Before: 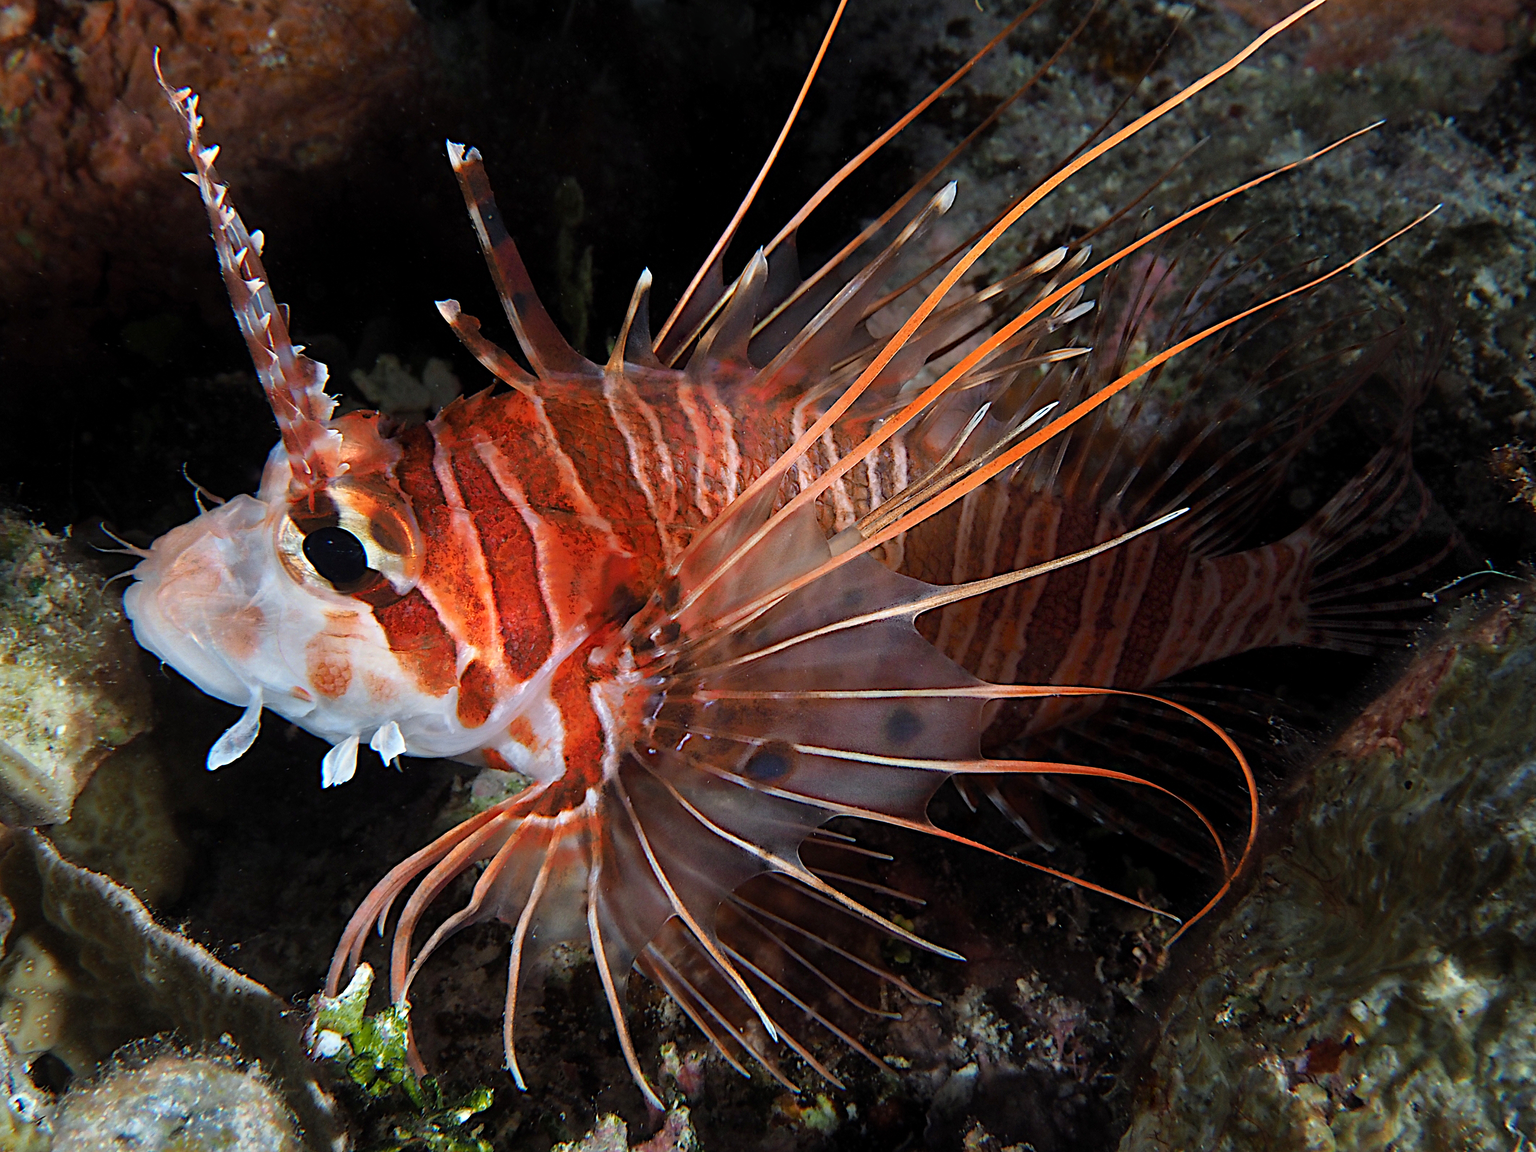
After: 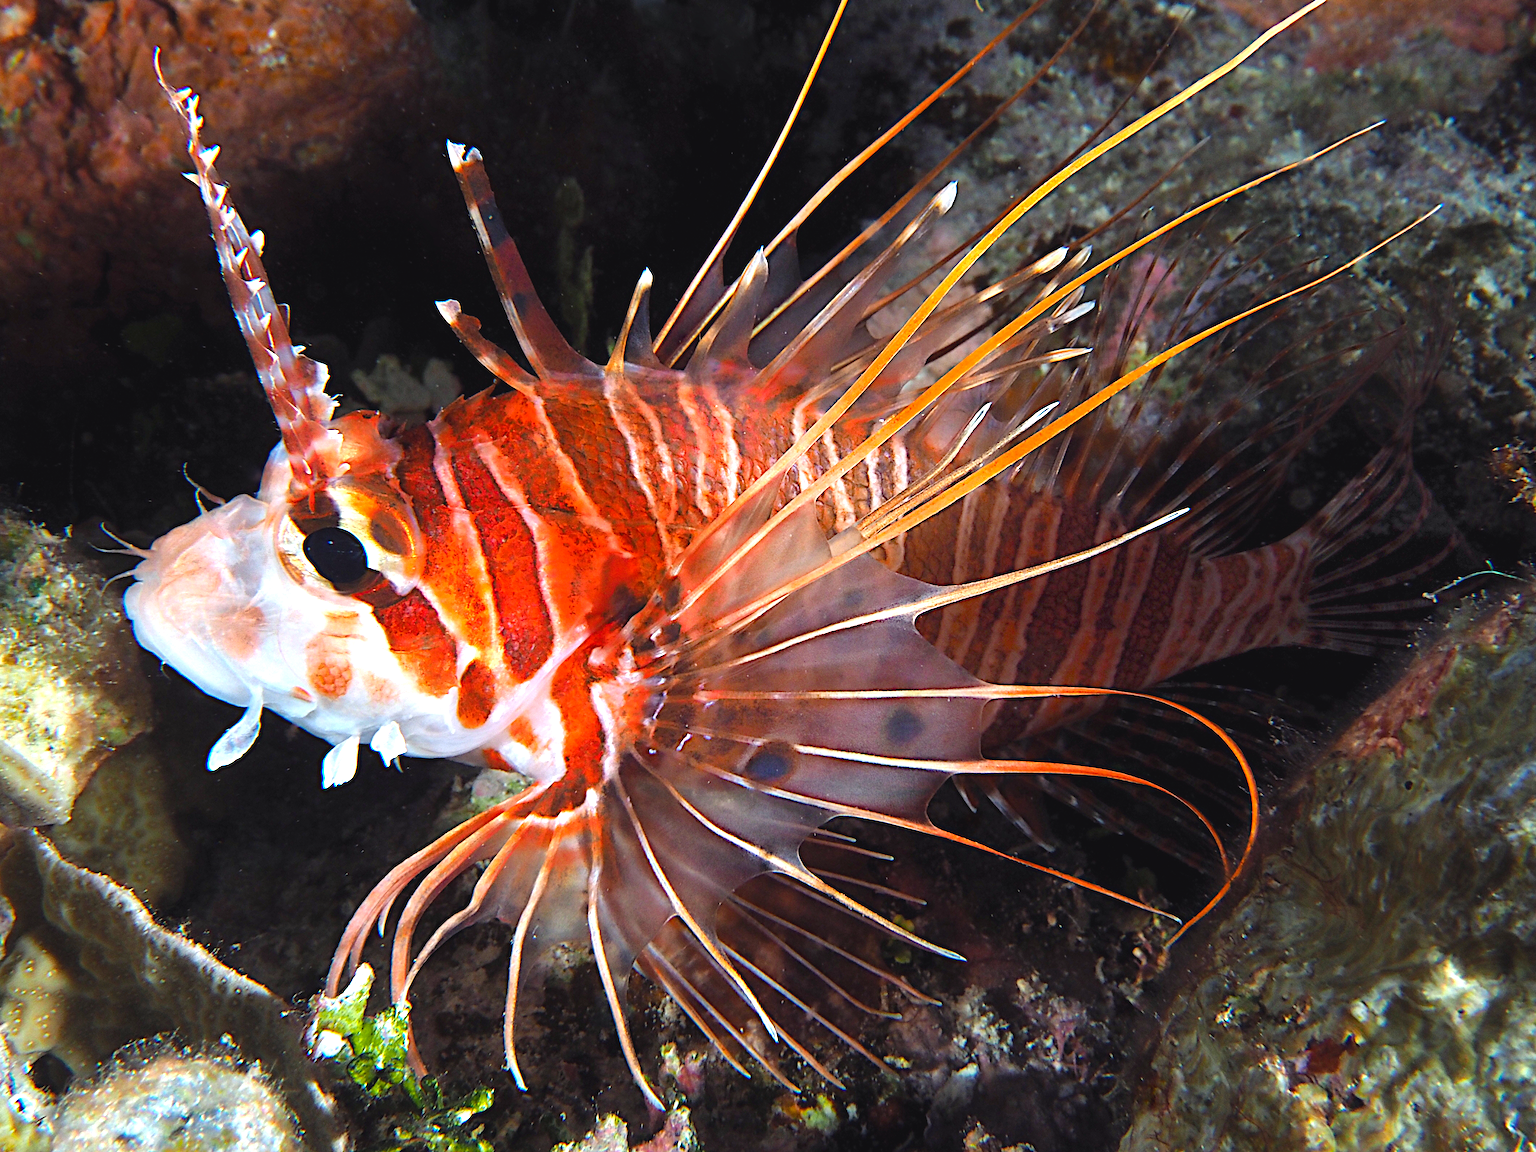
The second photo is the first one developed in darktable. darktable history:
color balance rgb: shadows lift › chroma 3.305%, shadows lift › hue 279.1°, power › hue 74.94°, global offset › luminance 0.471%, global offset › hue 59.19°, linear chroma grading › global chroma 0.394%, perceptual saturation grading › global saturation 19.529%, global vibrance 9.629%
exposure: black level correction 0, exposure 1 EV, compensate exposure bias true, compensate highlight preservation false
